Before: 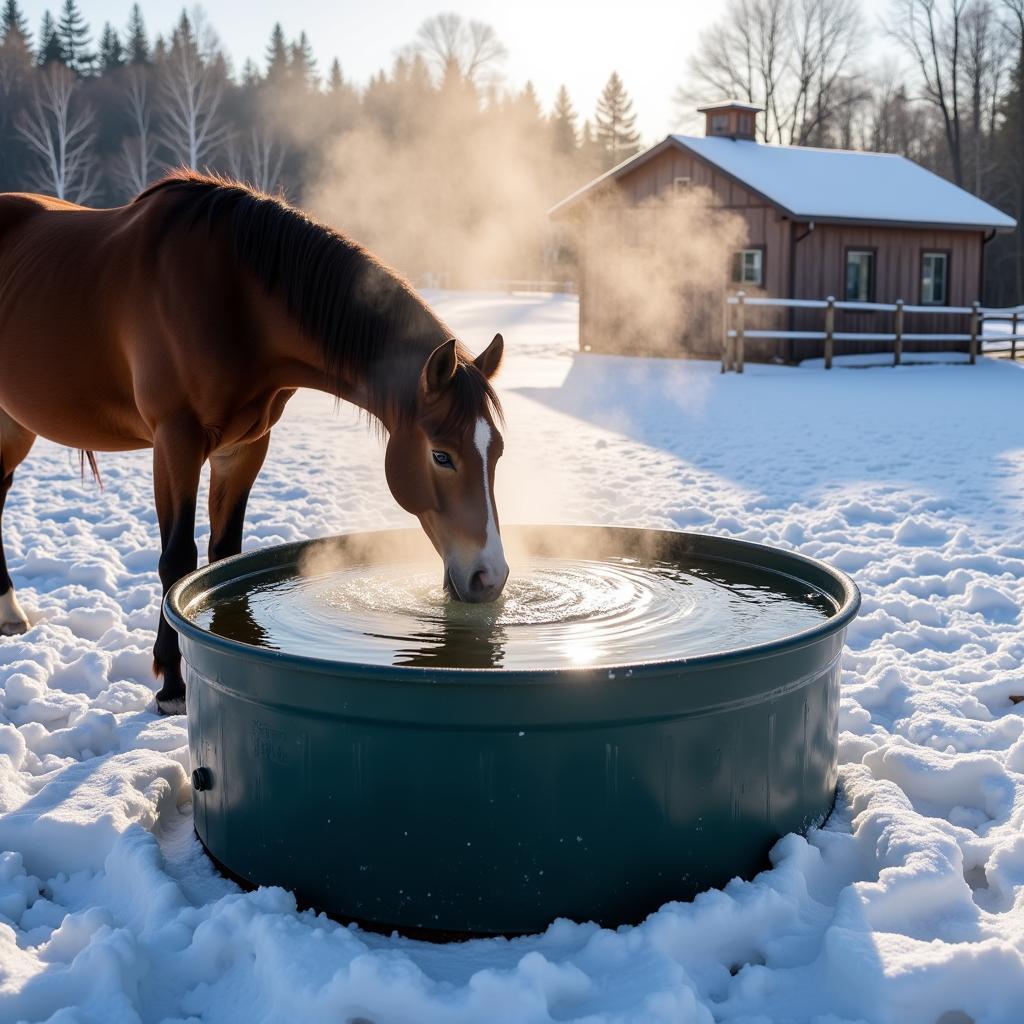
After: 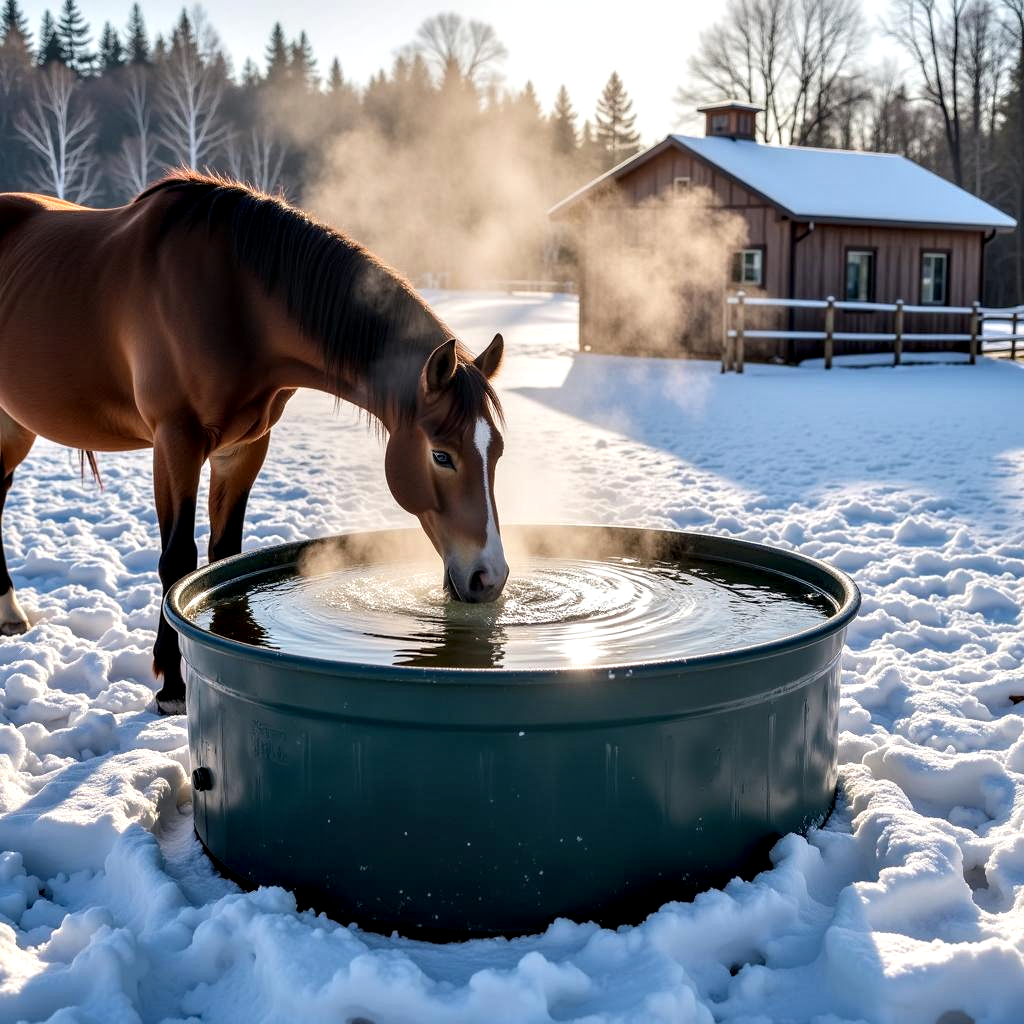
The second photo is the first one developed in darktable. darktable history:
contrast equalizer: octaves 7, y [[0.6 ×6], [0.55 ×6], [0 ×6], [0 ×6], [0 ×6]], mix 0.605
local contrast: on, module defaults
